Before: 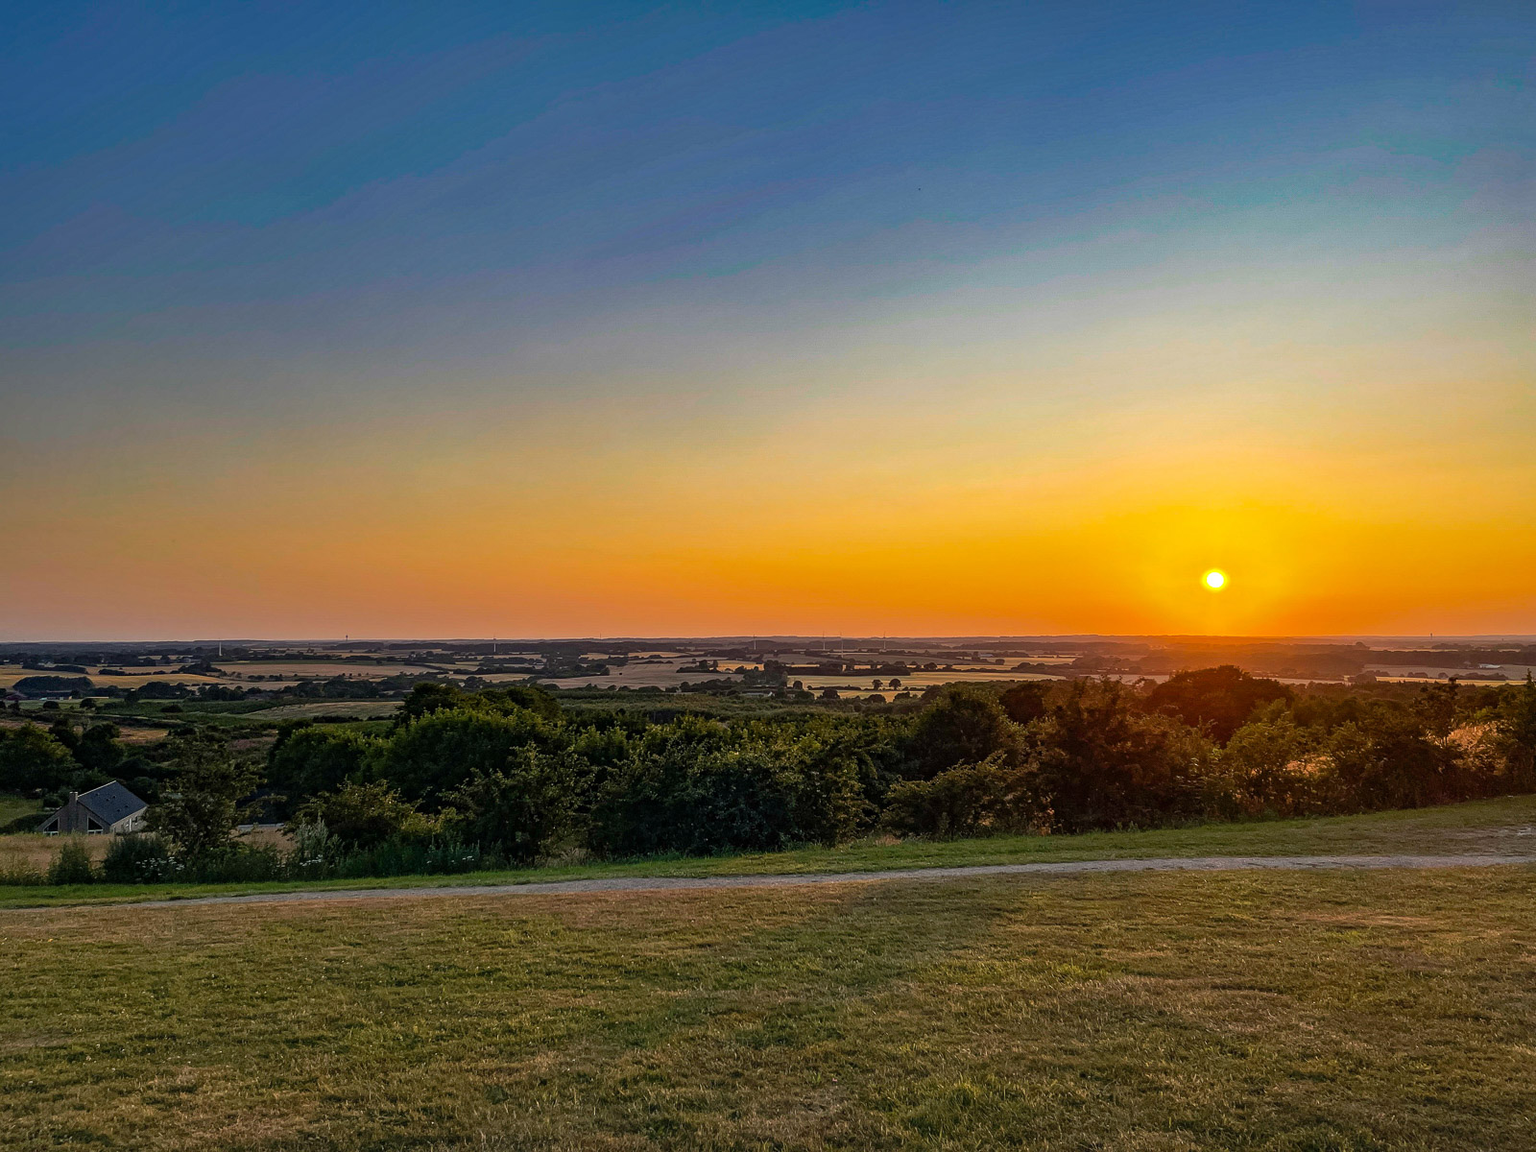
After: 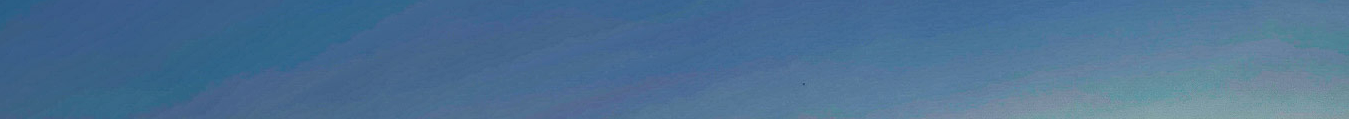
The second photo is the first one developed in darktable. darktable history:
local contrast: detail 130%
crop and rotate: left 9.644%, top 9.491%, right 6.021%, bottom 80.509%
